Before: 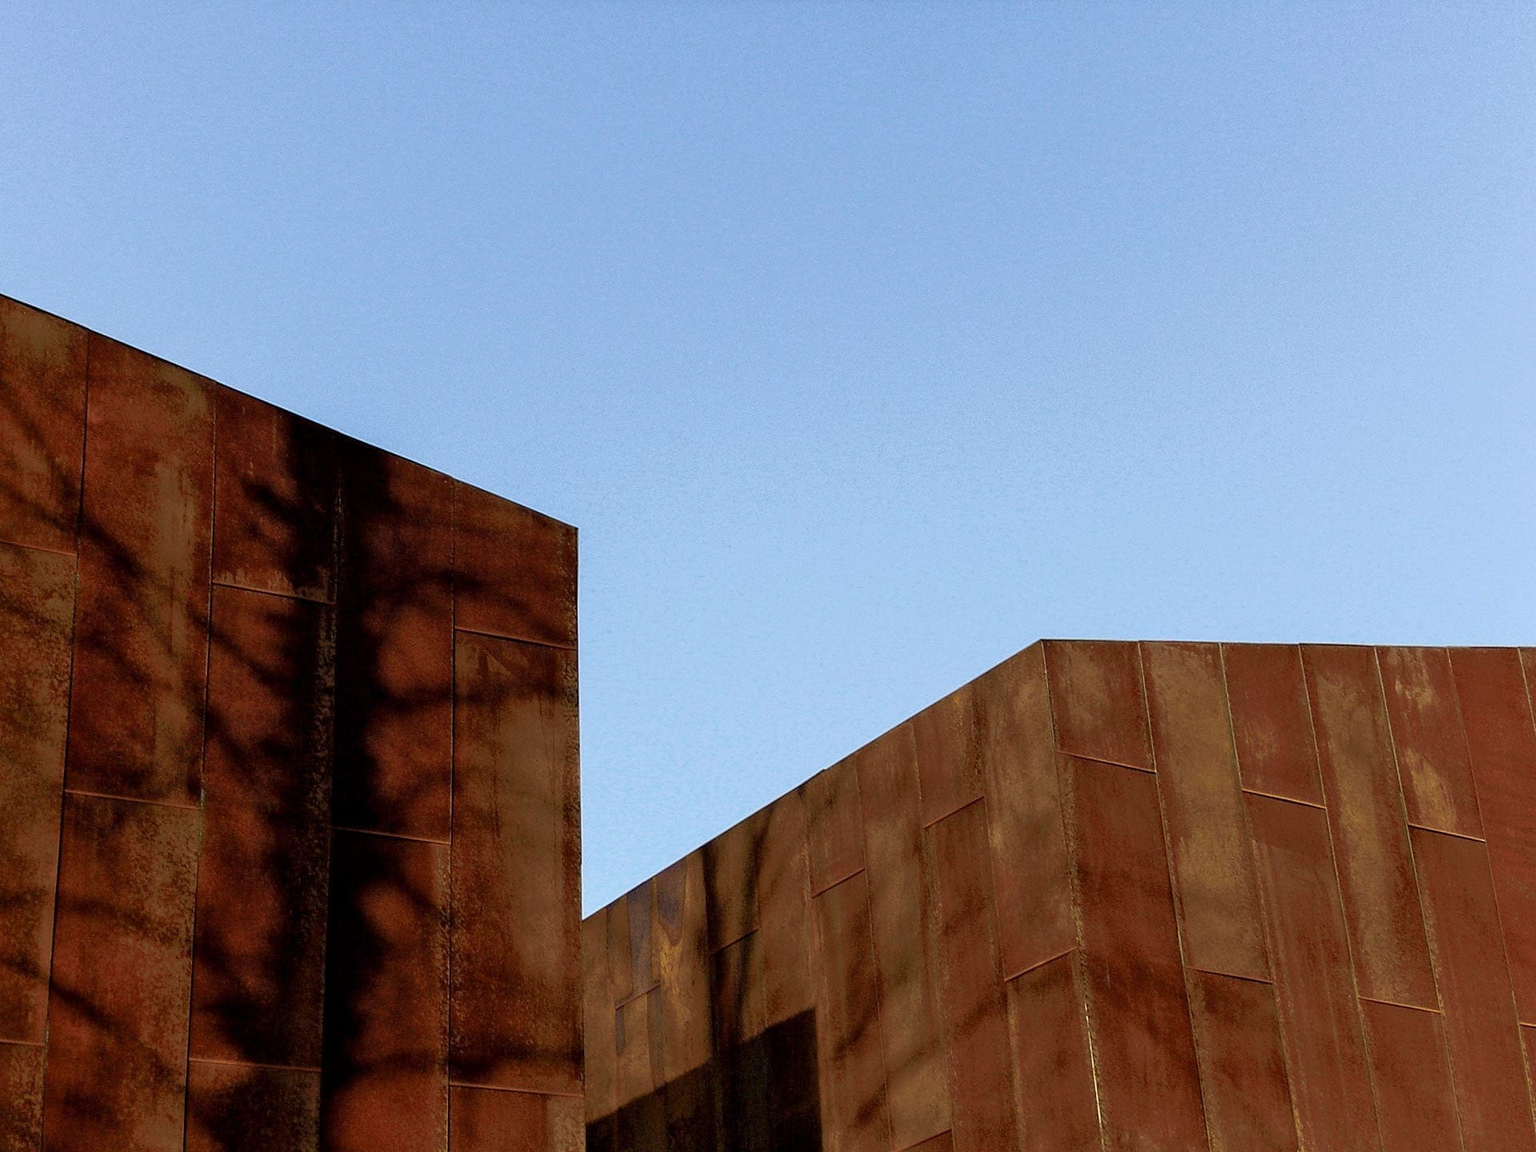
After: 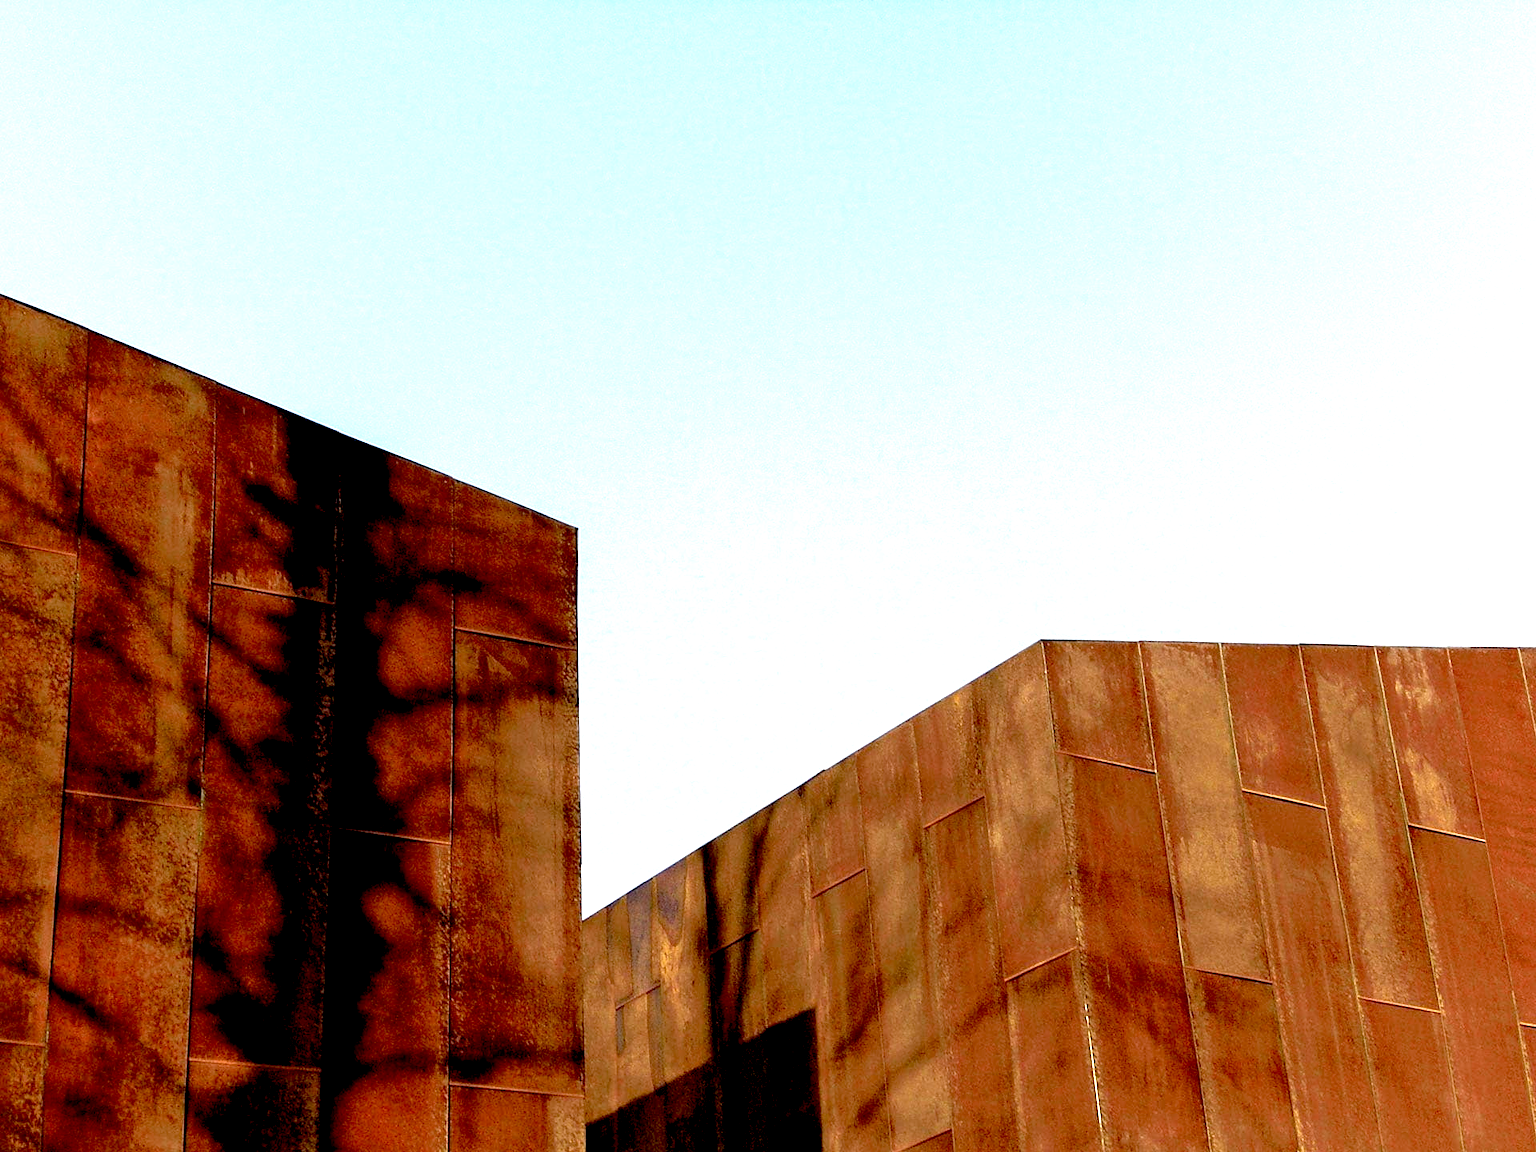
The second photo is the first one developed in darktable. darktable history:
exposure: black level correction 0.009, exposure 1.436 EV, compensate exposure bias true, compensate highlight preservation false
